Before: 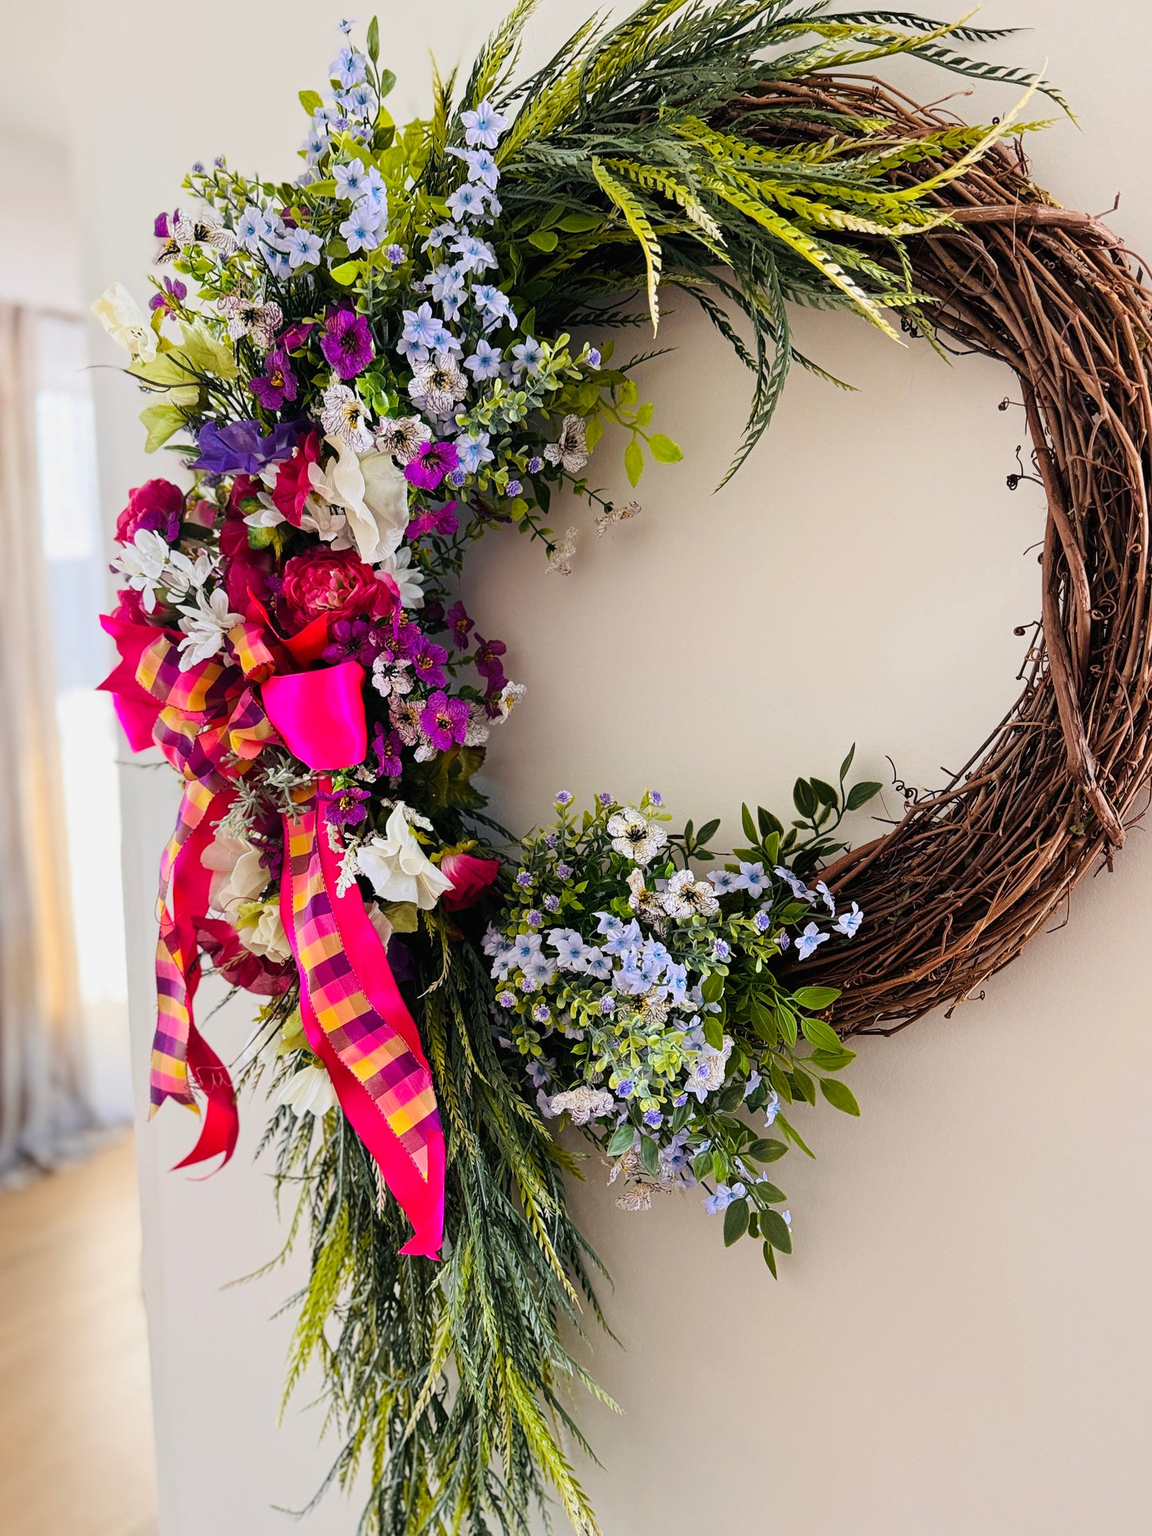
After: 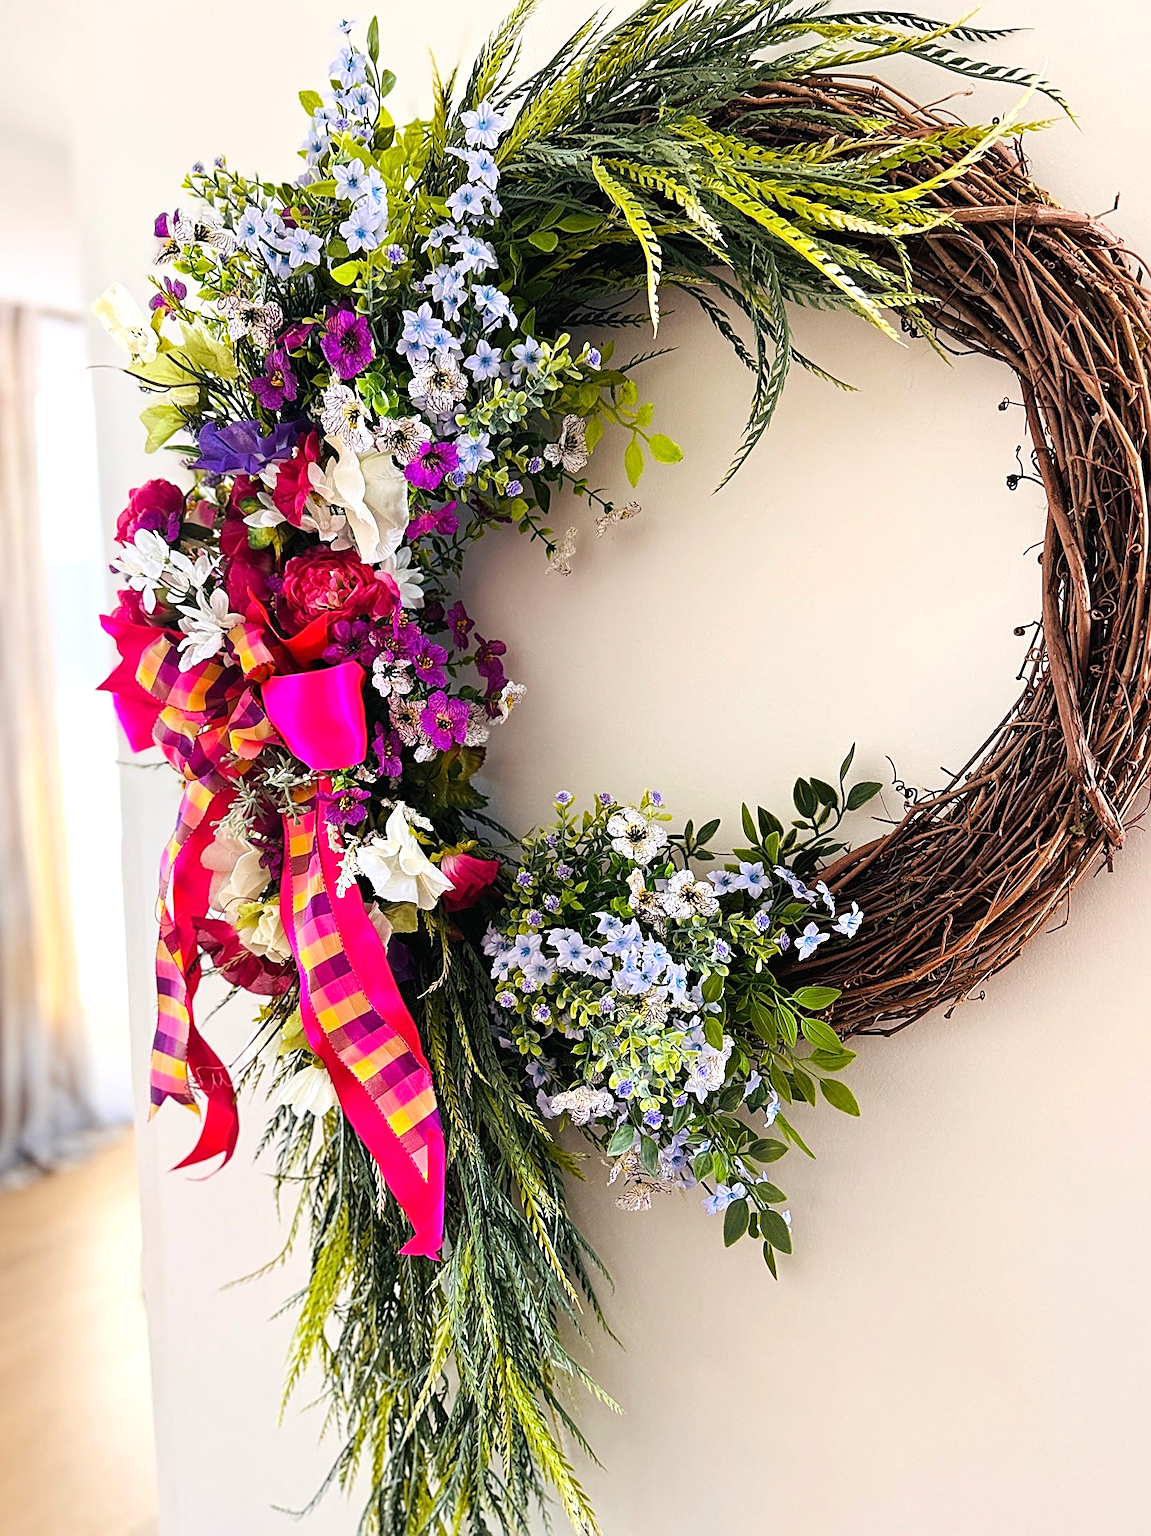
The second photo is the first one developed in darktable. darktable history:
sharpen: on, module defaults
exposure: exposure 0.439 EV, compensate highlight preservation false
